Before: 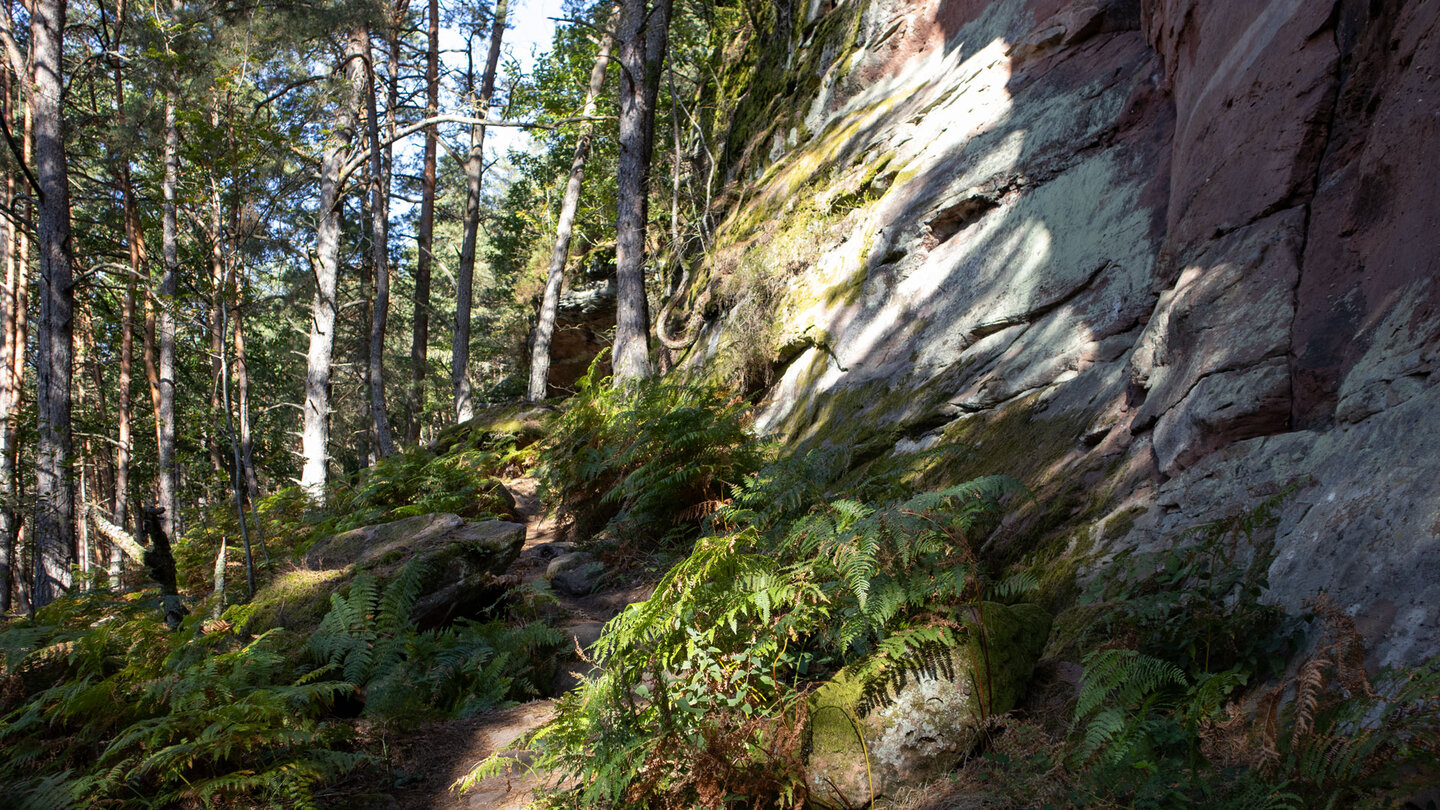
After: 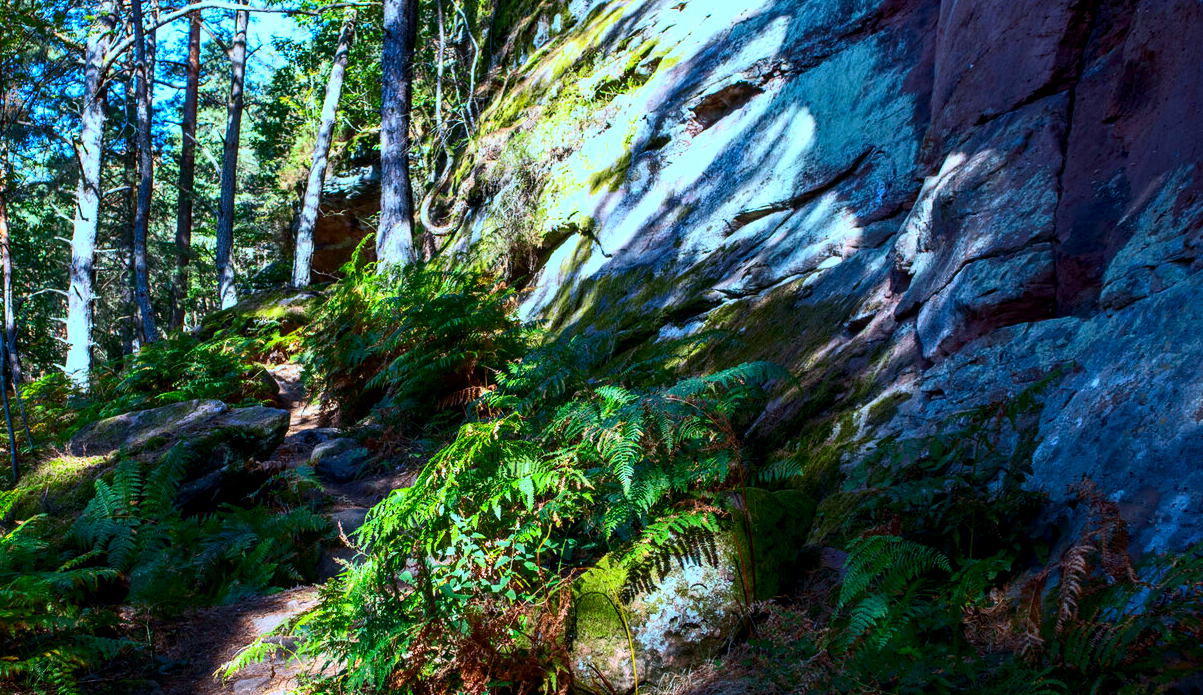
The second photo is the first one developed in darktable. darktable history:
local contrast: detail 130%
contrast brightness saturation: contrast 0.261, brightness 0.022, saturation 0.867
crop: left 16.409%, top 14.194%
color calibration: gray › normalize channels true, illuminant custom, x 0.389, y 0.387, temperature 3832.54 K, gamut compression 0.023
